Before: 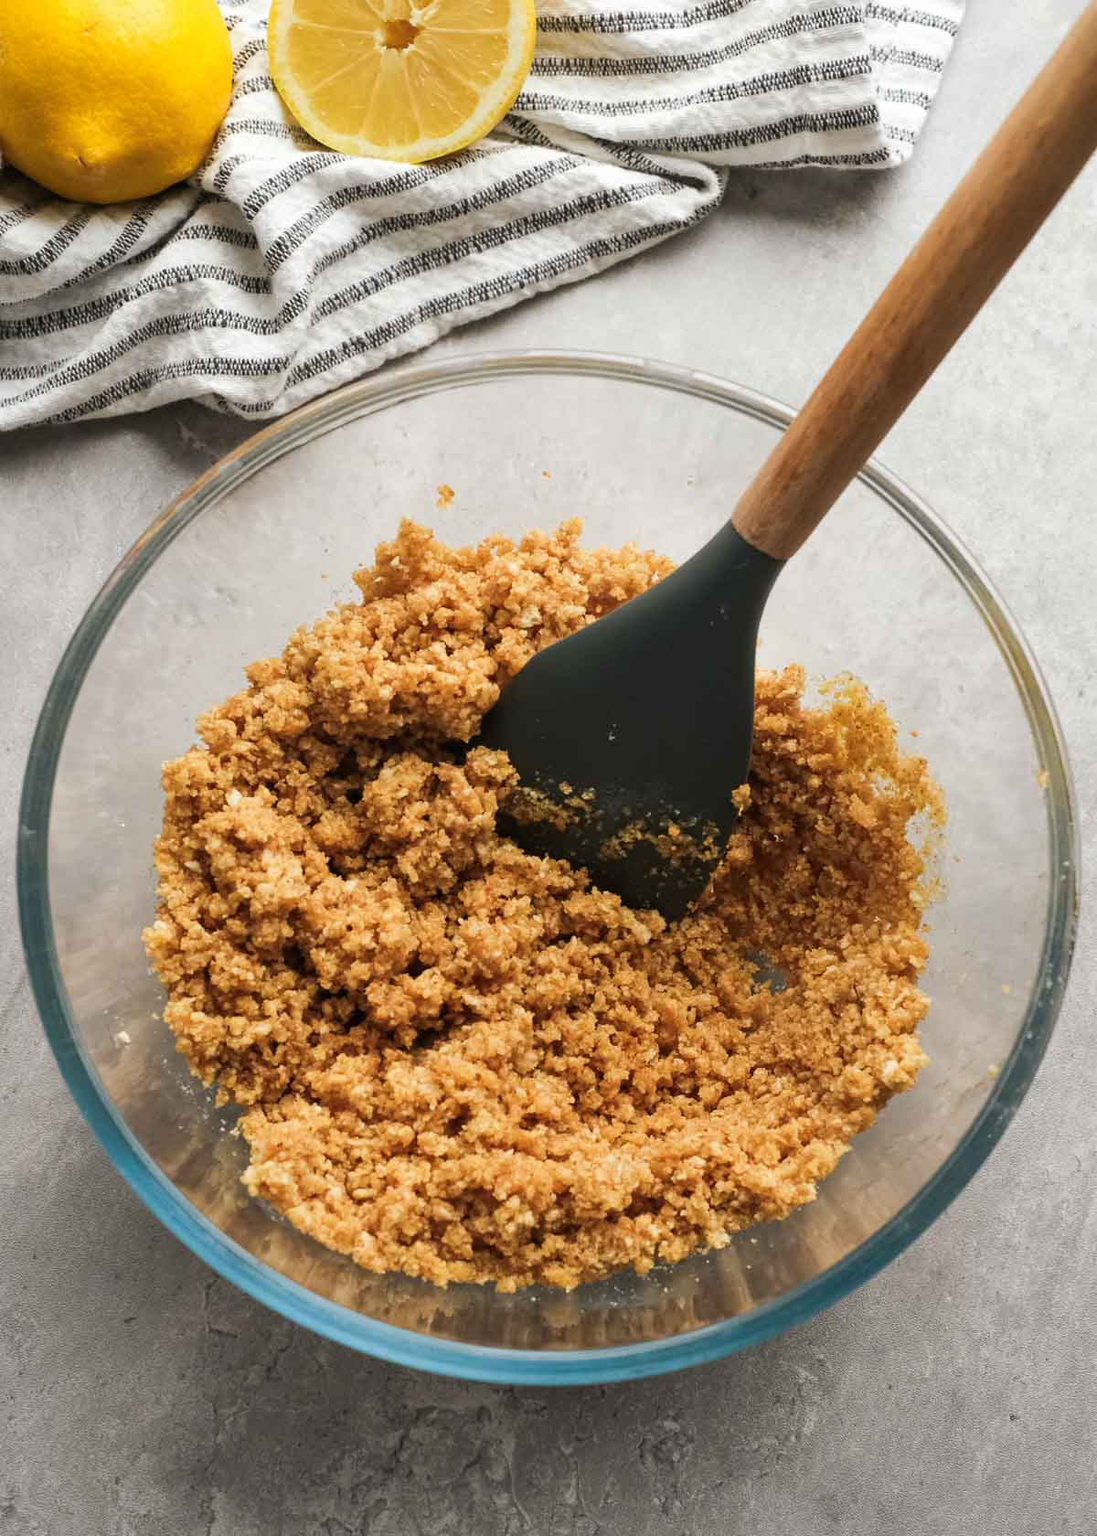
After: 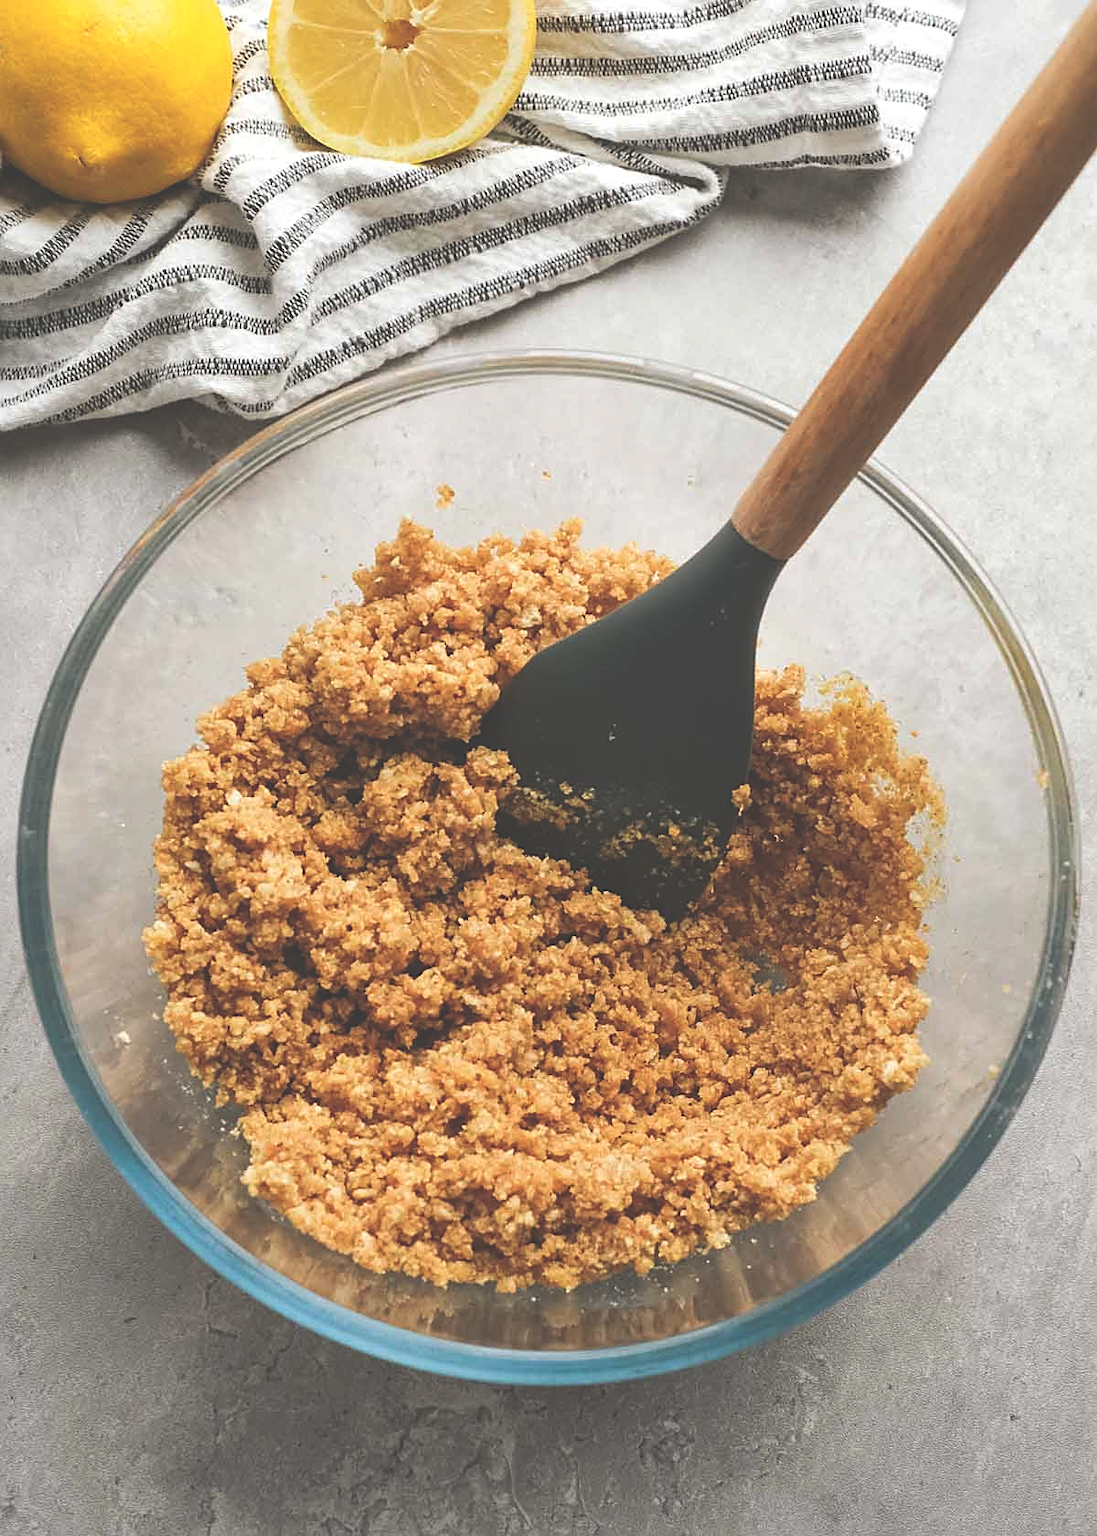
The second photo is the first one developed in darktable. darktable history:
exposure: black level correction -0.041, exposure 0.064 EV, compensate highlight preservation false
sharpen: on, module defaults
